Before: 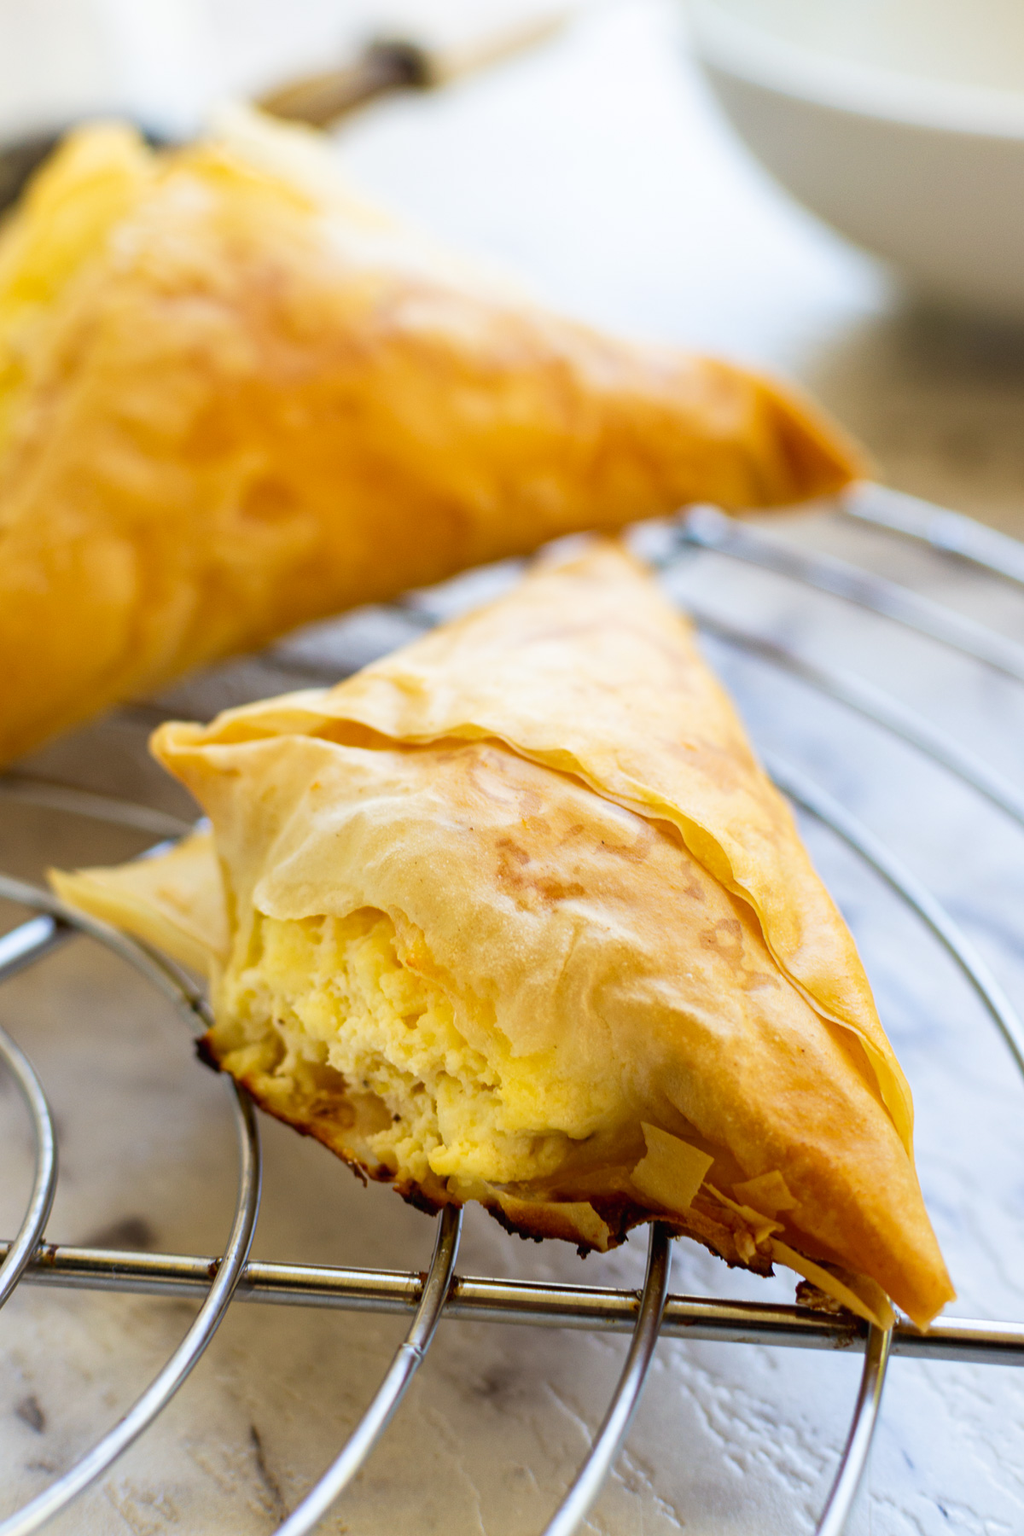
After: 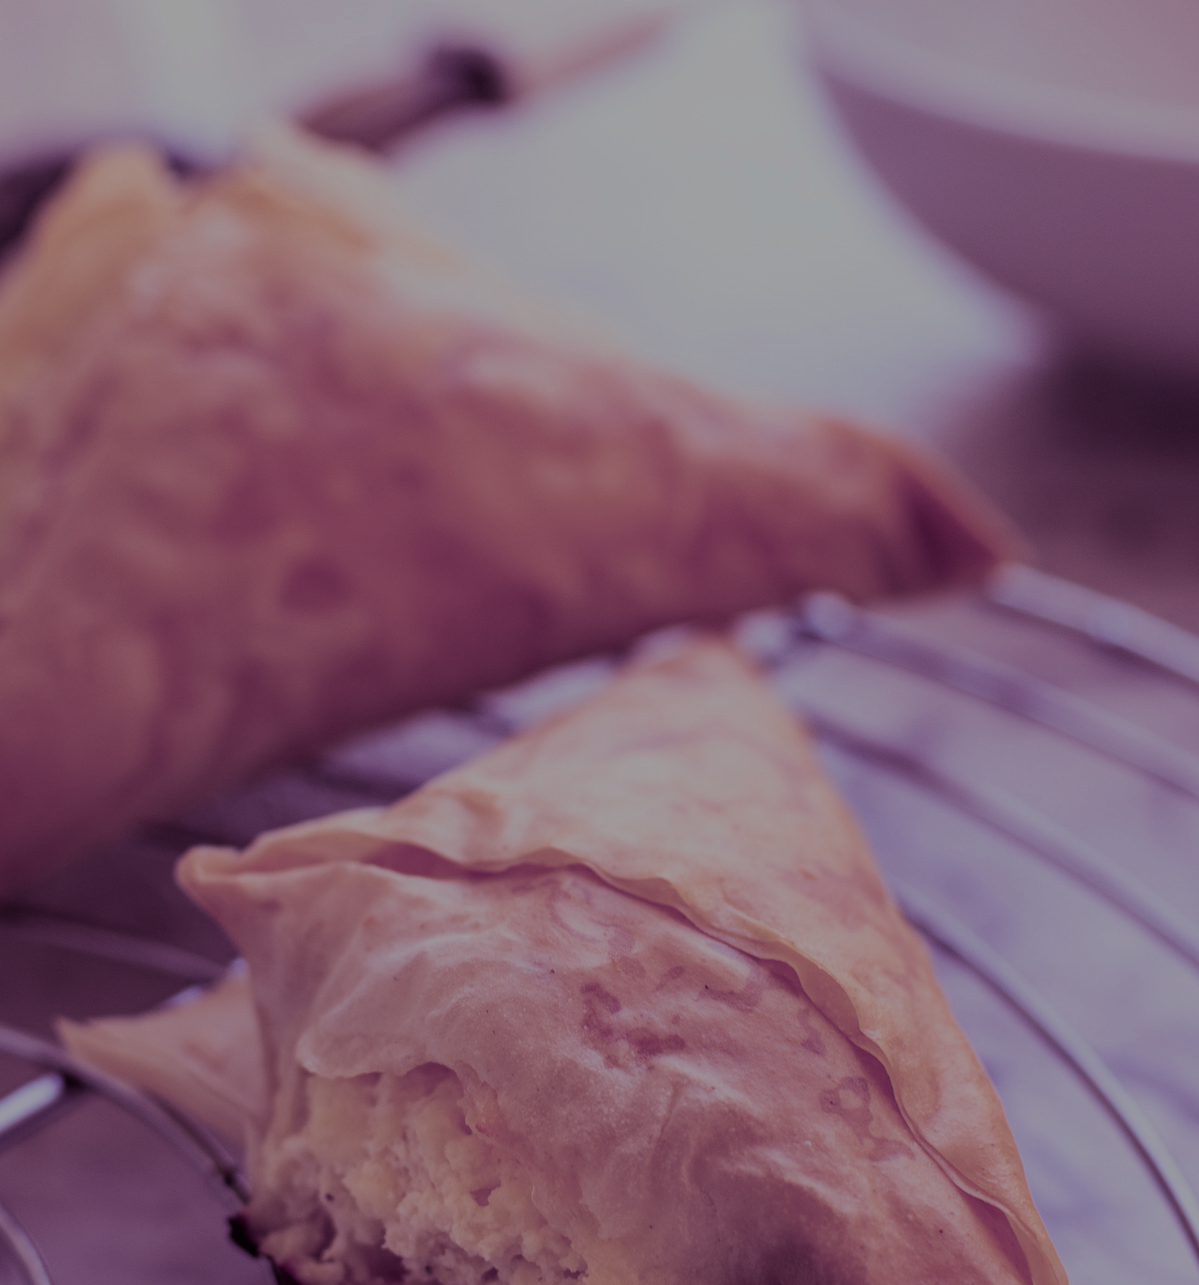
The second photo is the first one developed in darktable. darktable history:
exposure: exposure -1.468 EV, compensate highlight preservation false
split-toning: shadows › hue 277.2°, shadows › saturation 0.74
crop: bottom 28.576%
